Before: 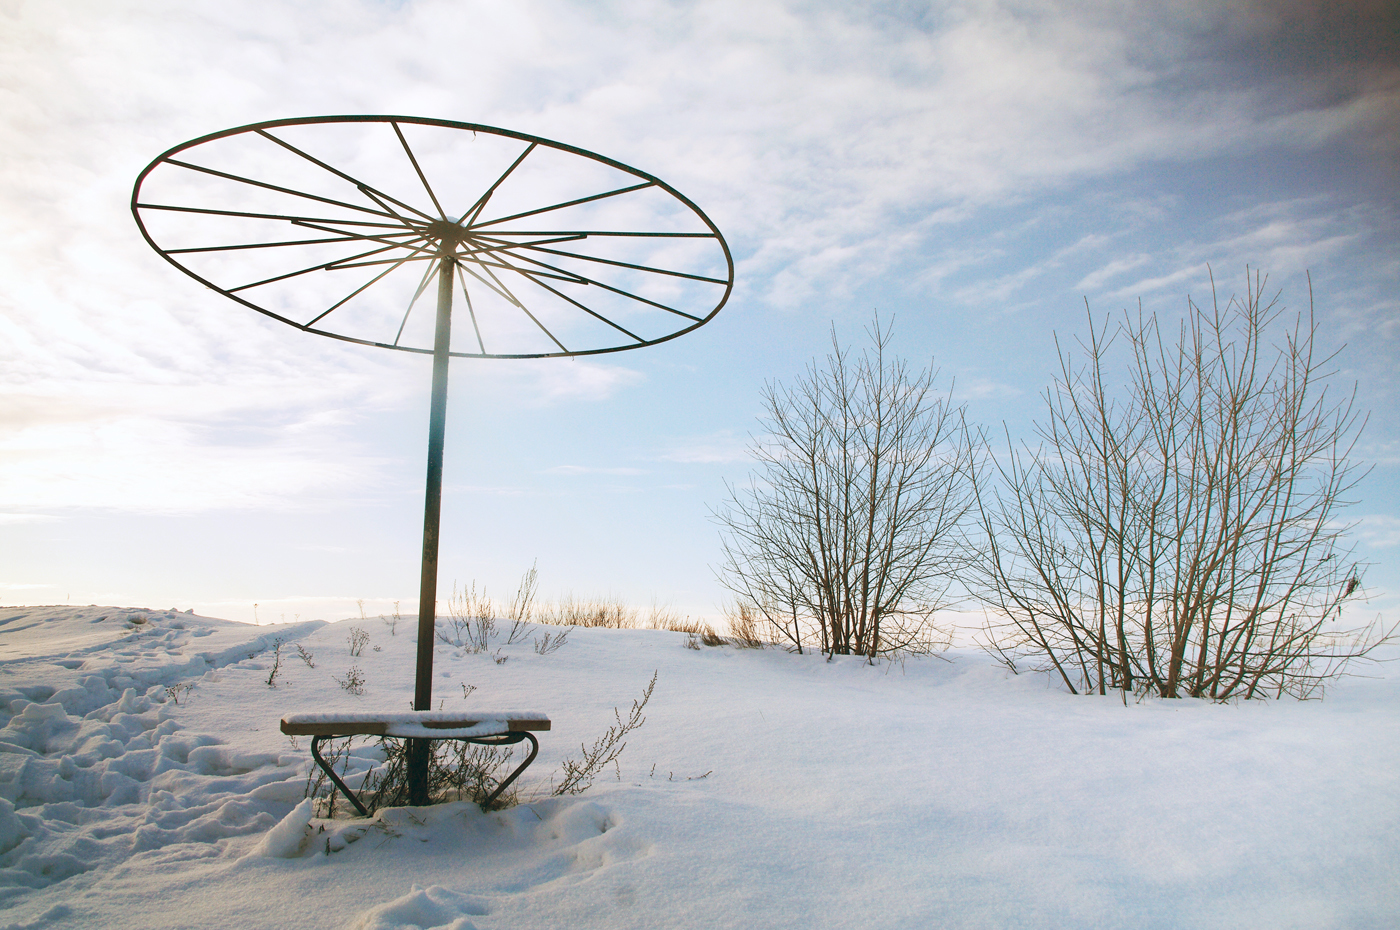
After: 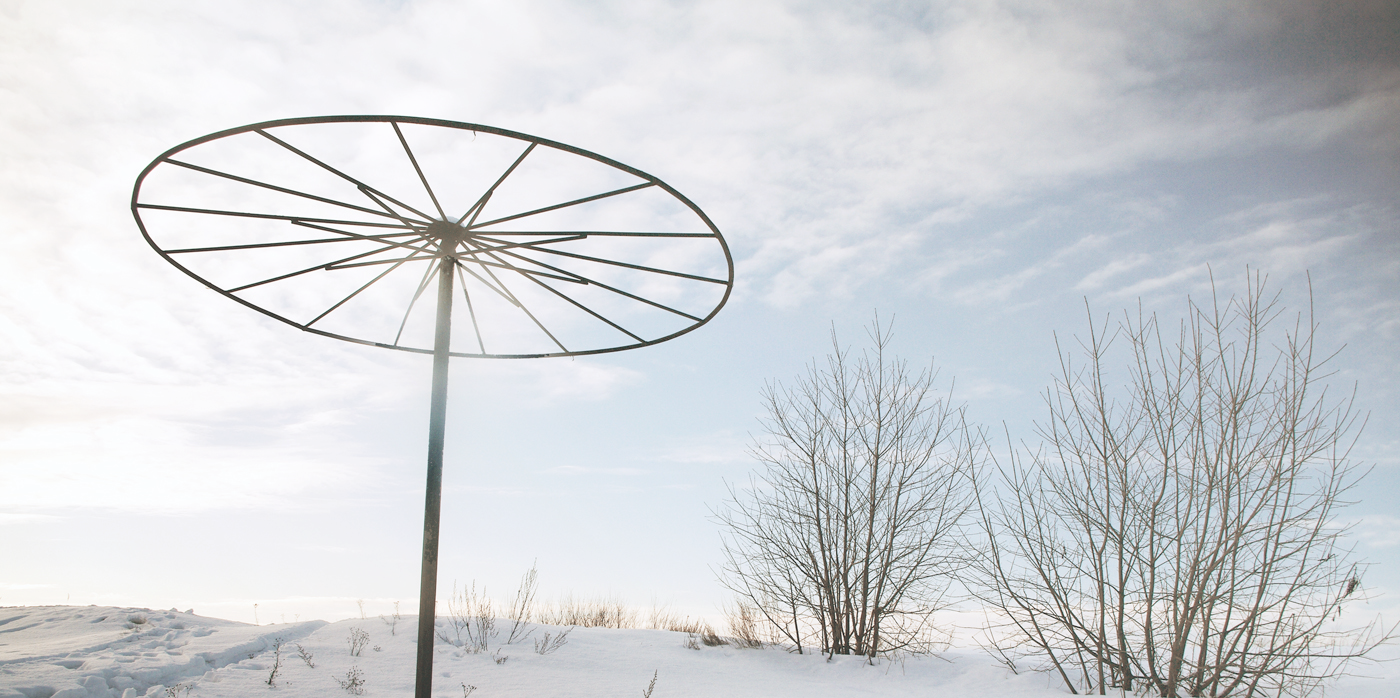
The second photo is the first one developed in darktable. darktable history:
contrast brightness saturation: brightness 0.183, saturation -0.488
crop: bottom 24.877%
